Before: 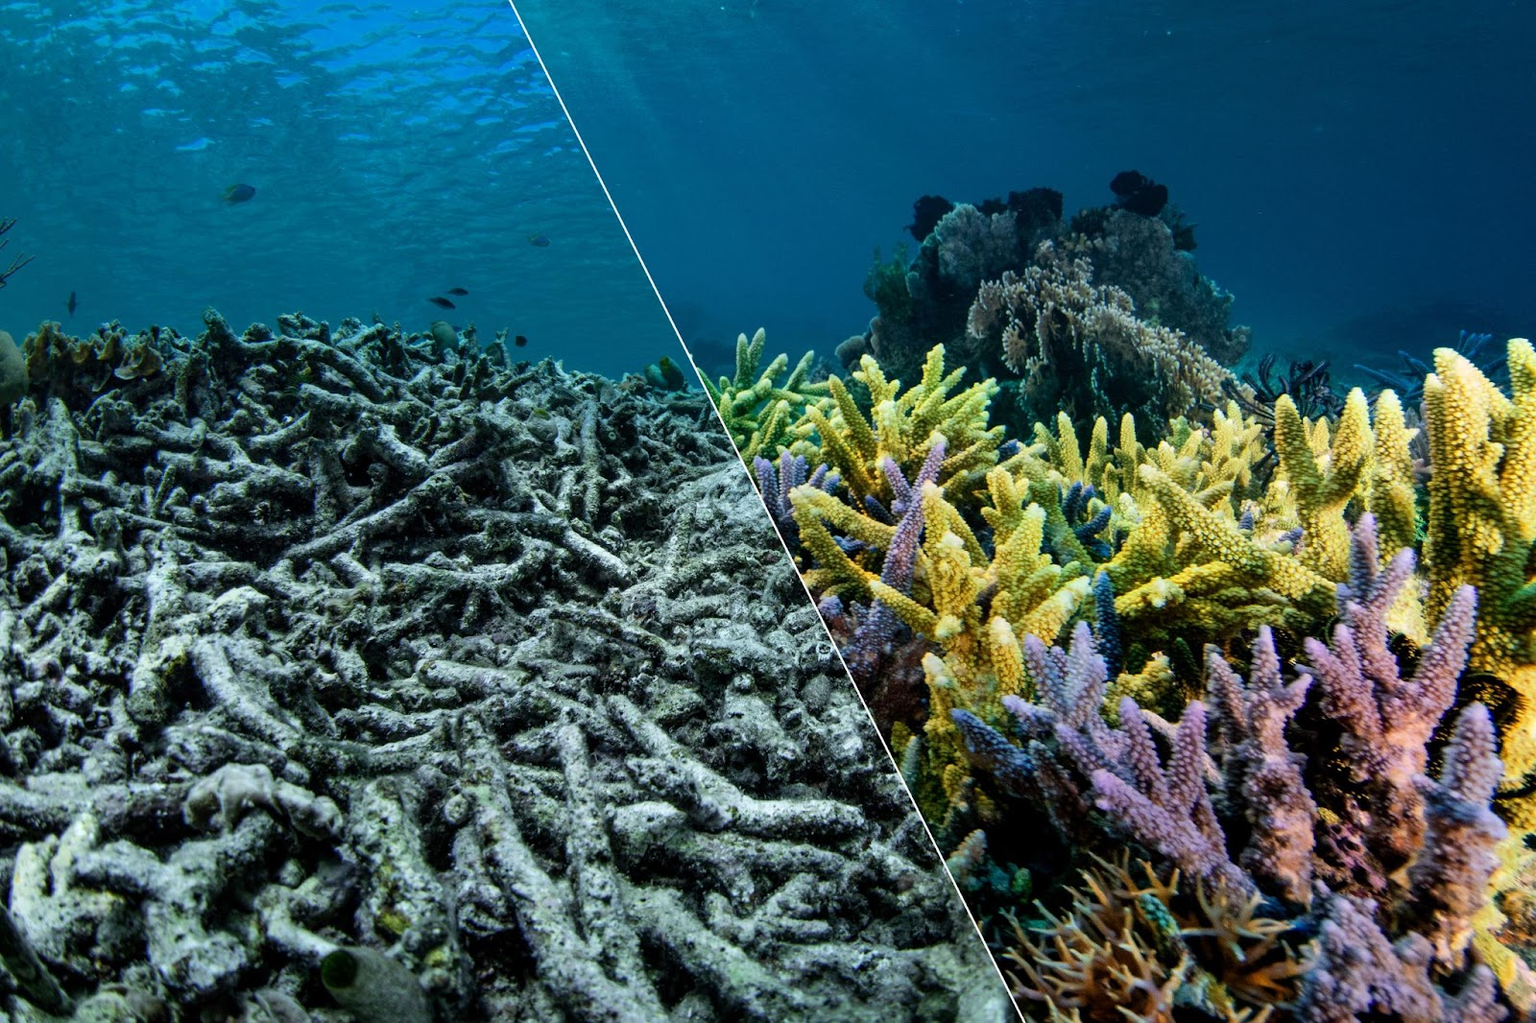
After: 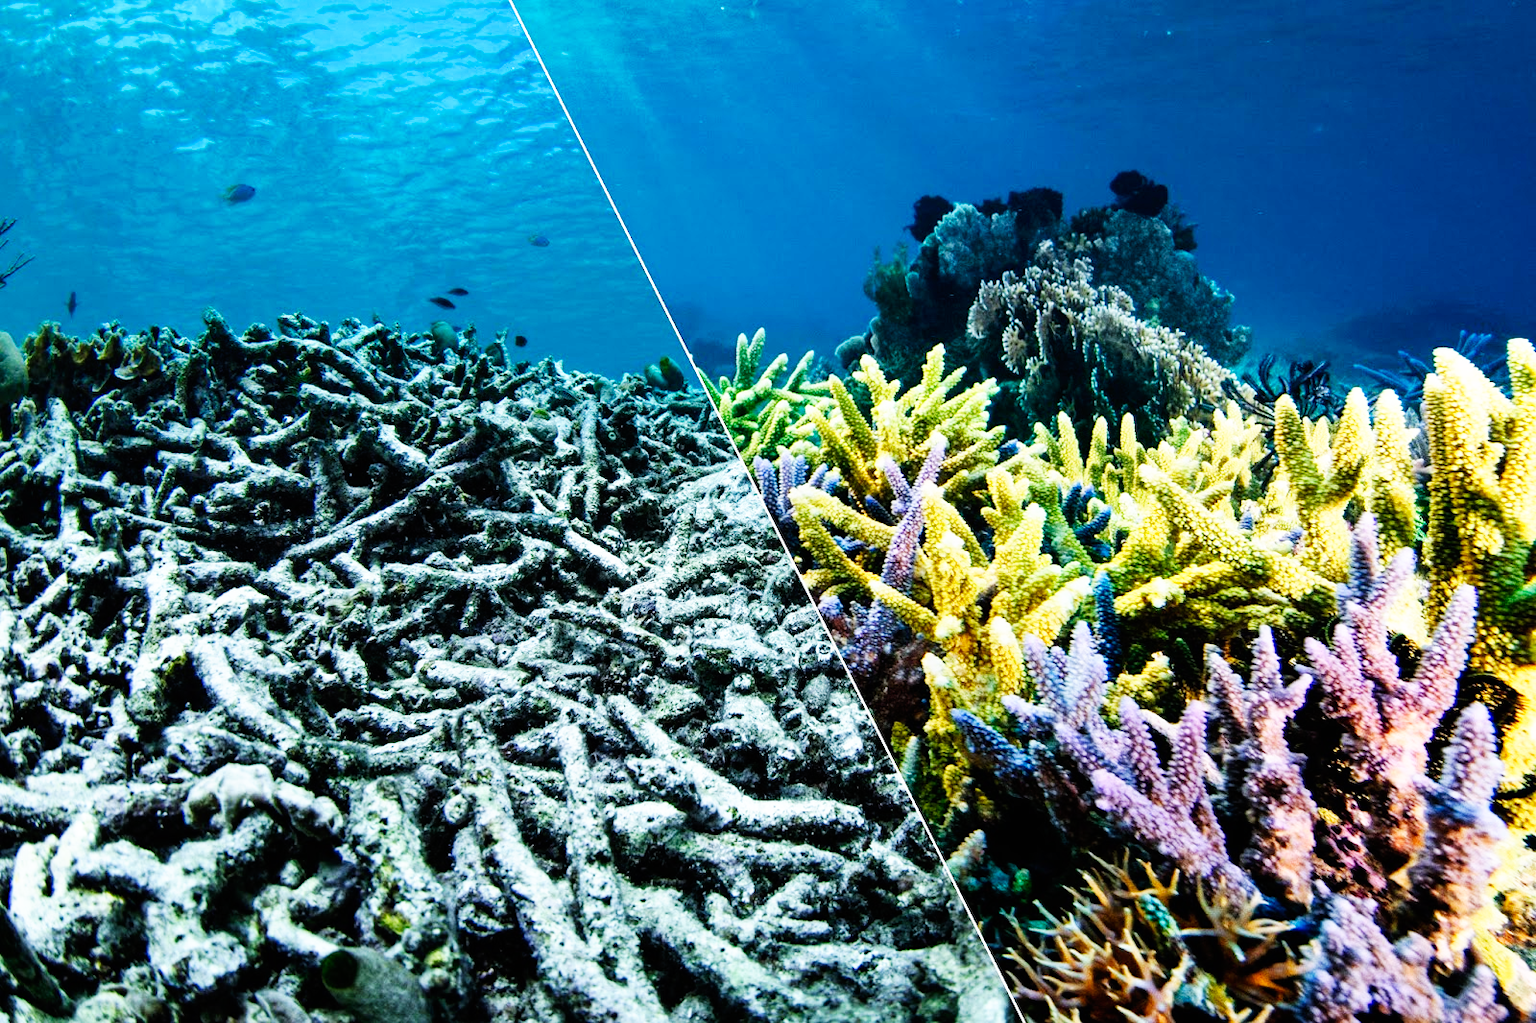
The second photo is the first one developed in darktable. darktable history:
base curve: curves: ch0 [(0, 0) (0.007, 0.004) (0.027, 0.03) (0.046, 0.07) (0.207, 0.54) (0.442, 0.872) (0.673, 0.972) (1, 1)], preserve colors none
white balance: red 0.983, blue 1.036
